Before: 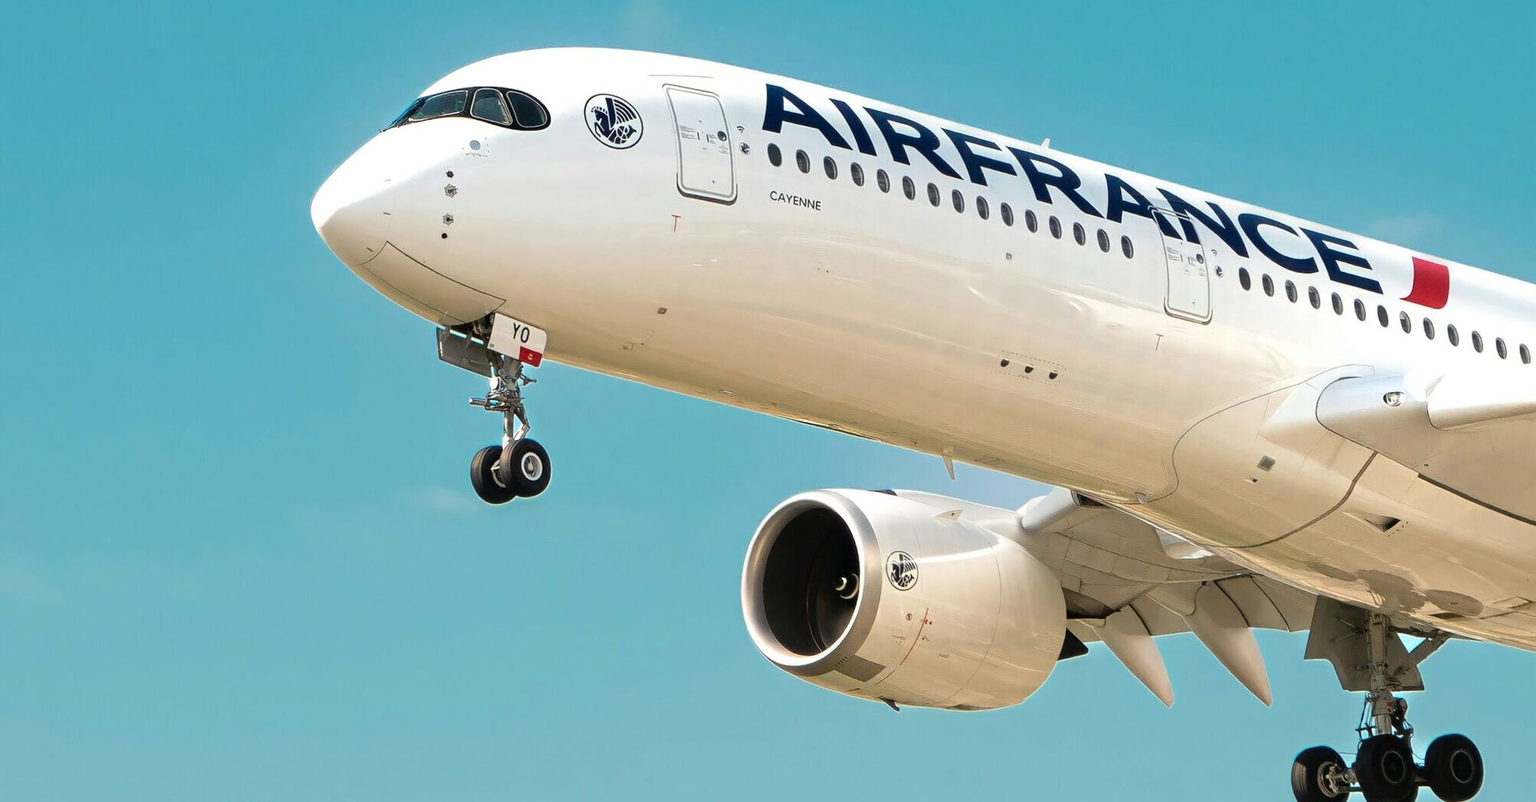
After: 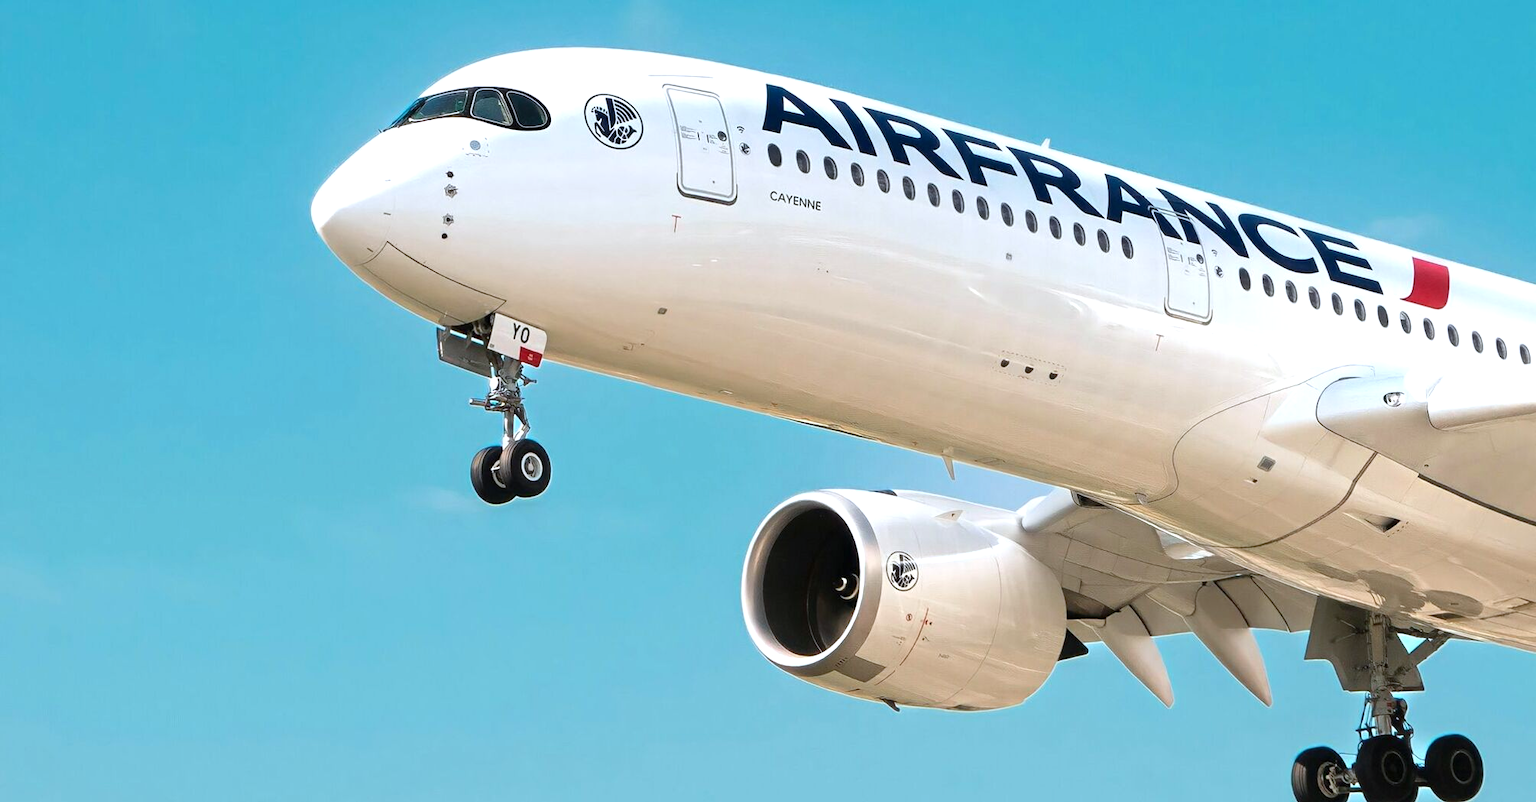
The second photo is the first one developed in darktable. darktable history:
color correction: highlights a* -0.657, highlights b* -9.43
exposure: exposure 0.21 EV, compensate highlight preservation false
